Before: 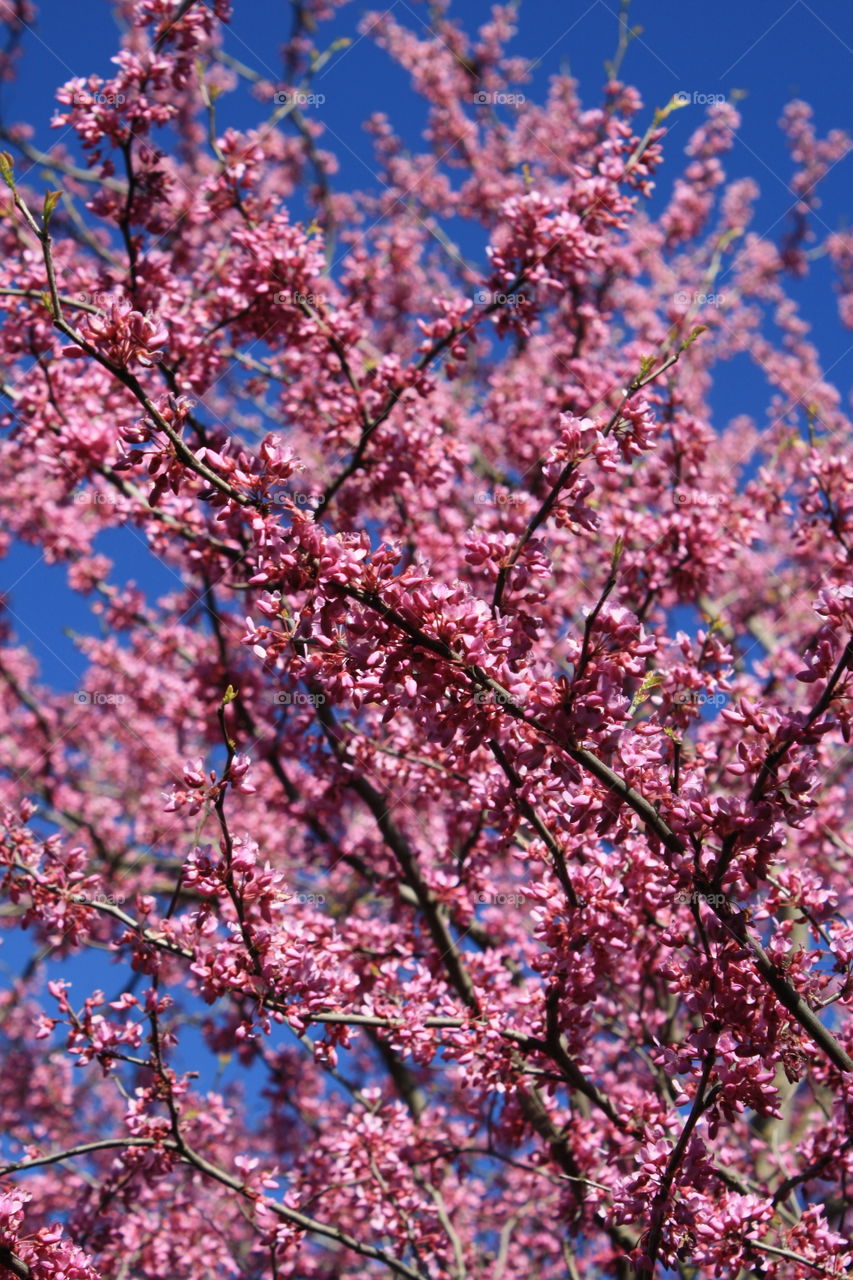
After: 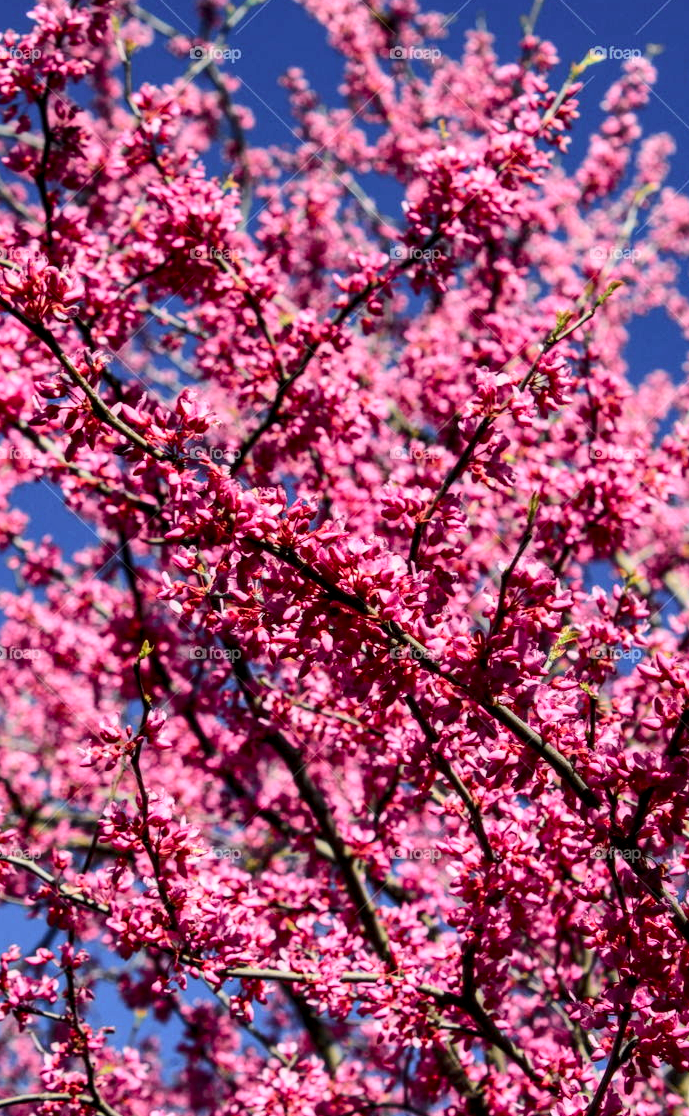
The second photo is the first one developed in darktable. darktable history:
crop: left 9.951%, top 3.566%, right 9.175%, bottom 9.171%
tone curve: curves: ch0 [(0, 0.018) (0.036, 0.038) (0.15, 0.131) (0.27, 0.247) (0.503, 0.556) (0.763, 0.785) (1, 0.919)]; ch1 [(0, 0) (0.203, 0.158) (0.333, 0.283) (0.451, 0.417) (0.502, 0.5) (0.519, 0.522) (0.562, 0.588) (0.603, 0.664) (0.722, 0.813) (1, 1)]; ch2 [(0, 0) (0.29, 0.295) (0.404, 0.436) (0.497, 0.499) (0.521, 0.523) (0.561, 0.605) (0.639, 0.664) (0.712, 0.764) (1, 1)], color space Lab, independent channels, preserve colors none
local contrast: detail 150%
